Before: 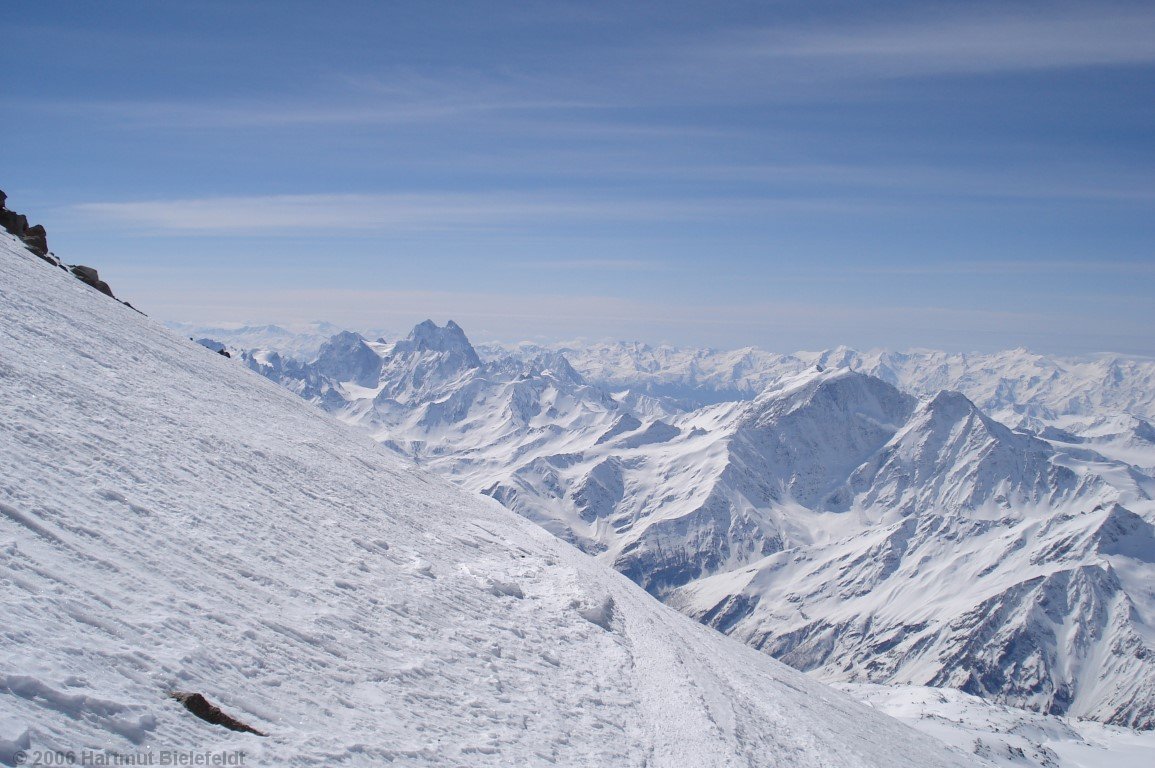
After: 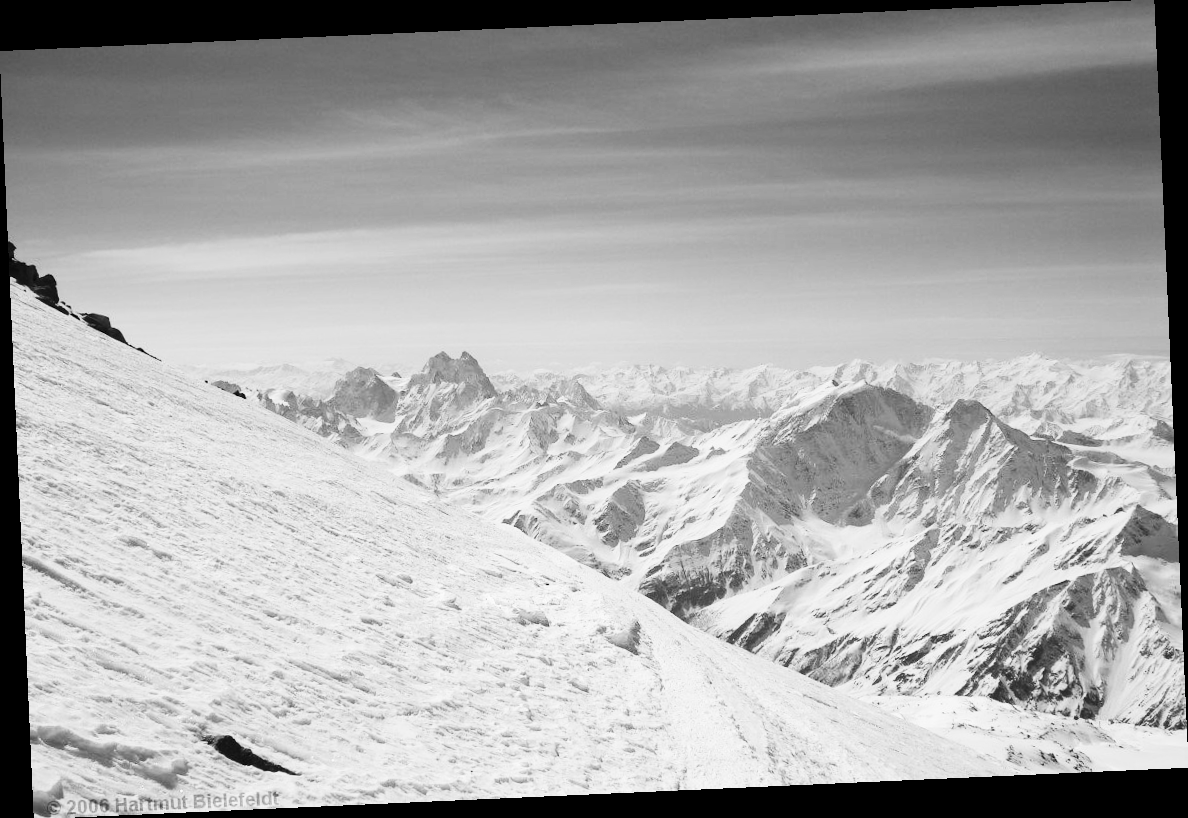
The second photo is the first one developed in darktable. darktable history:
rotate and perspective: rotation -2.56°, automatic cropping off
contrast brightness saturation: contrast 0.4, brightness 0.1, saturation 0.21
monochrome: a 0, b 0, size 0.5, highlights 0.57
